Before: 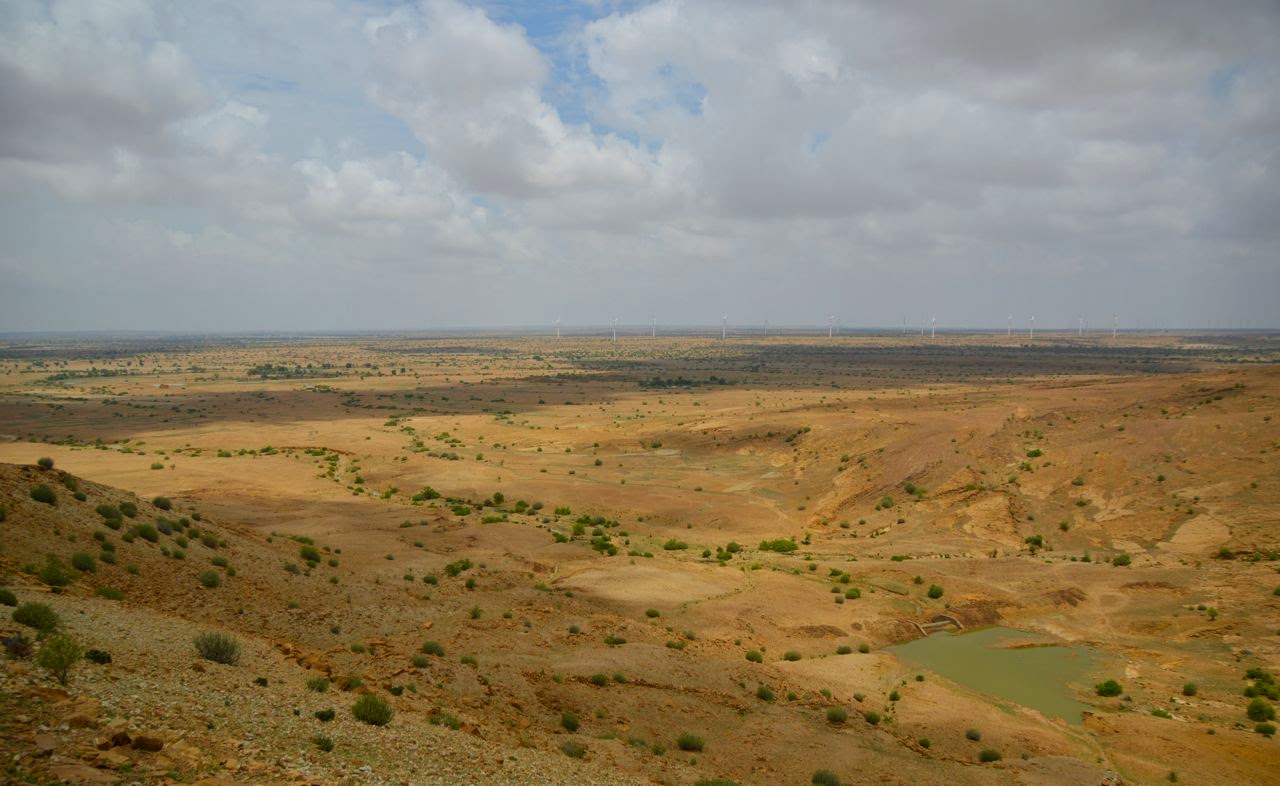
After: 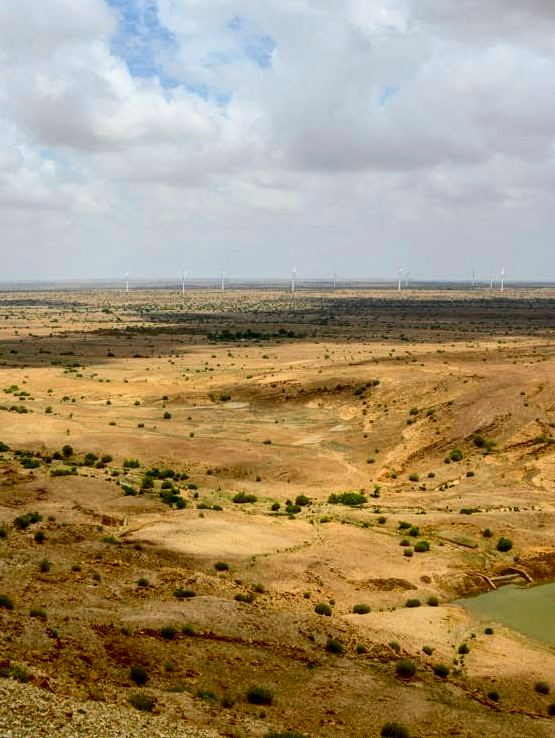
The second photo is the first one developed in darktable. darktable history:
shadows and highlights: on, module defaults
base curve: curves: ch0 [(0.017, 0) (0.425, 0.441) (0.844, 0.933) (1, 1)], preserve colors none
tone curve: curves: ch0 [(0, 0) (0.004, 0.001) (0.133, 0.112) (0.325, 0.362) (0.832, 0.893) (1, 1)], color space Lab, independent channels, preserve colors none
crop: left 33.705%, top 6.057%, right 22.903%
local contrast: on, module defaults
contrast brightness saturation: contrast 0.295
